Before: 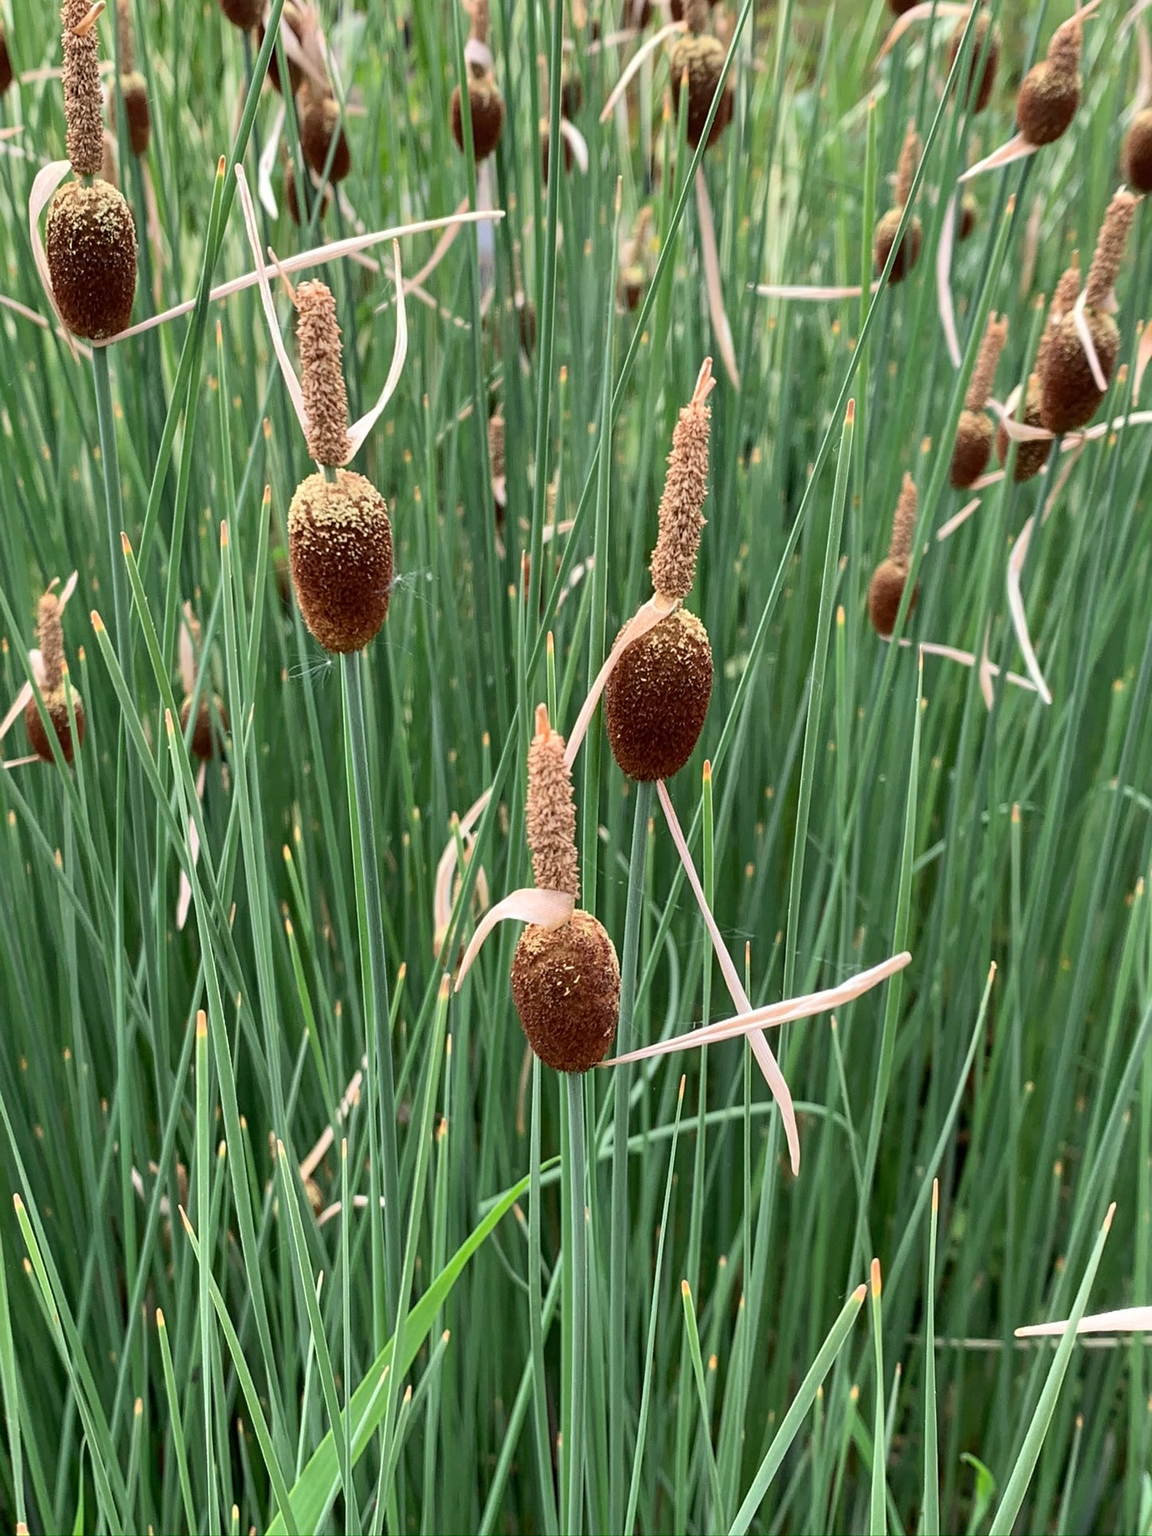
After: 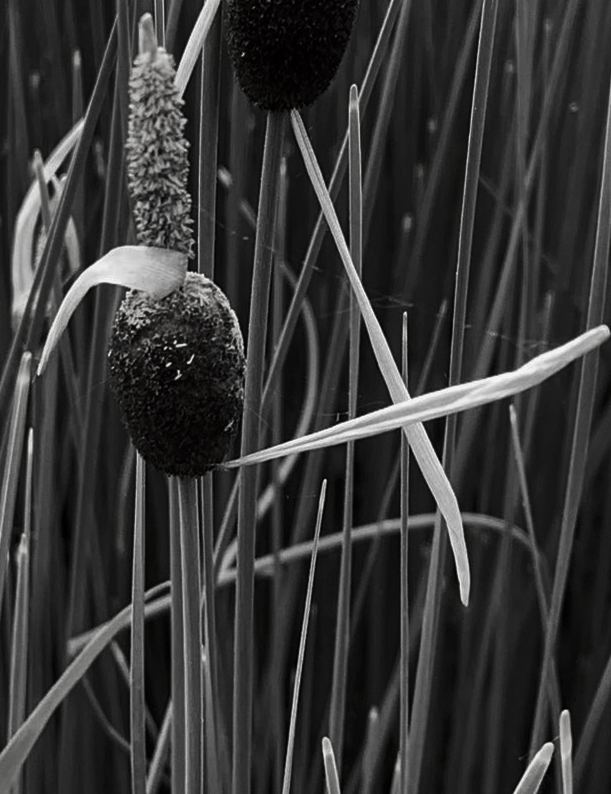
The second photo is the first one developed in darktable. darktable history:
contrast brightness saturation: contrast -0.033, brightness -0.573, saturation -0.982
crop: left 36.951%, top 45.122%, right 20.699%, bottom 13.668%
